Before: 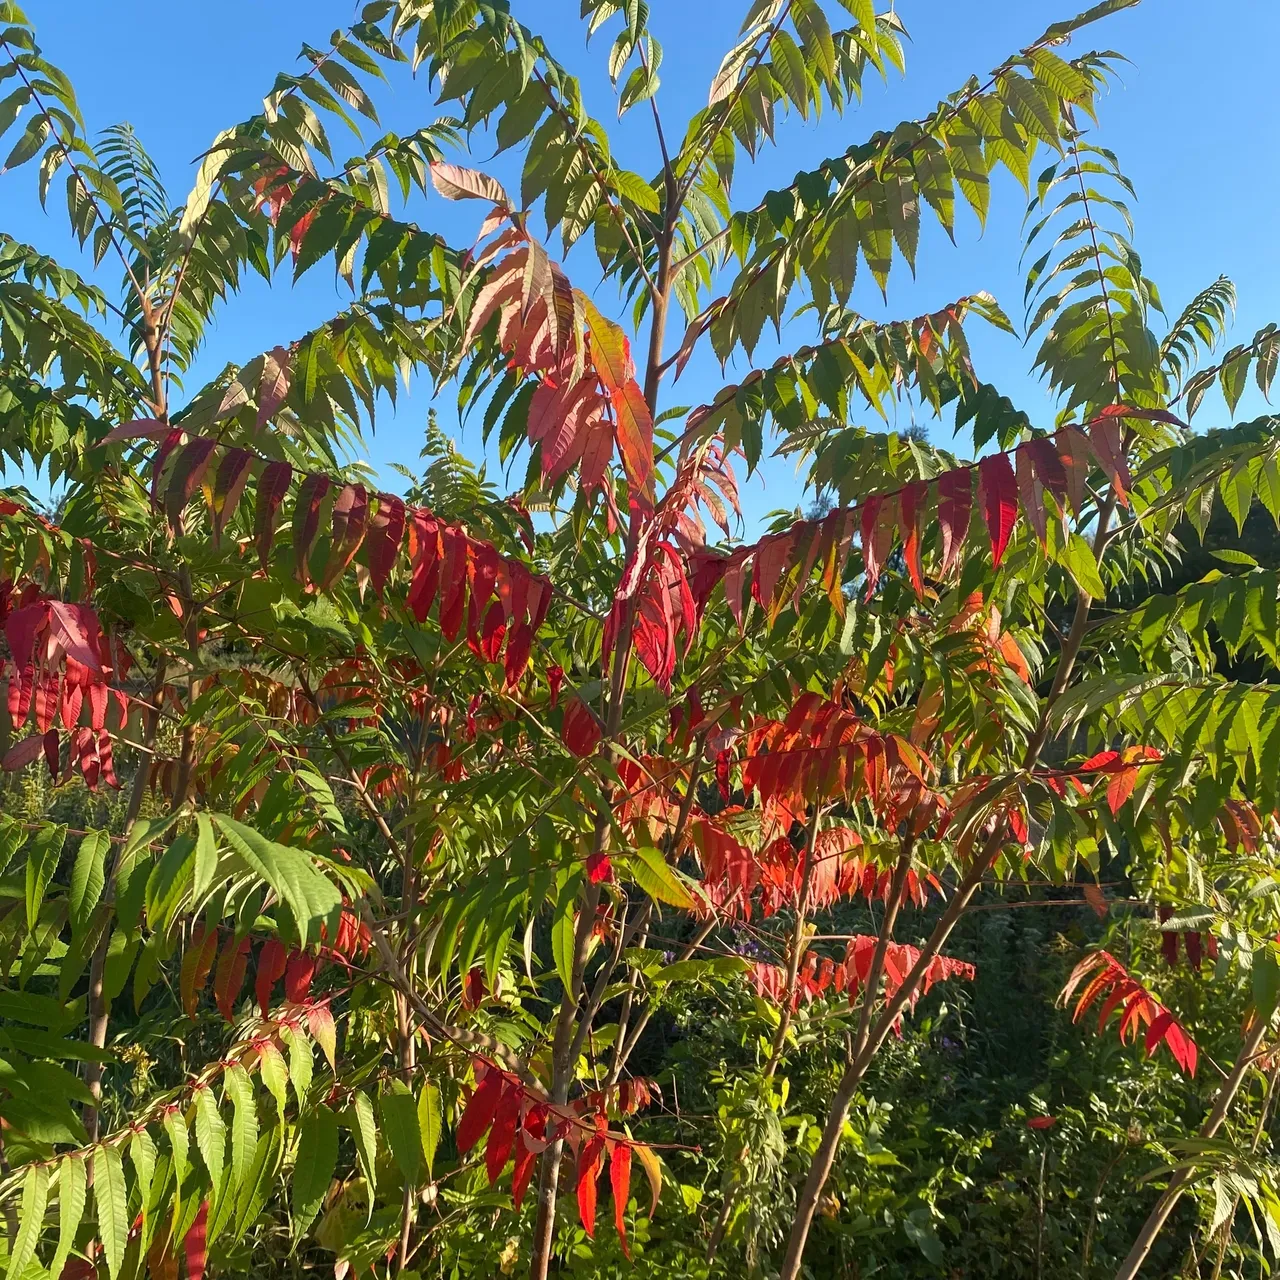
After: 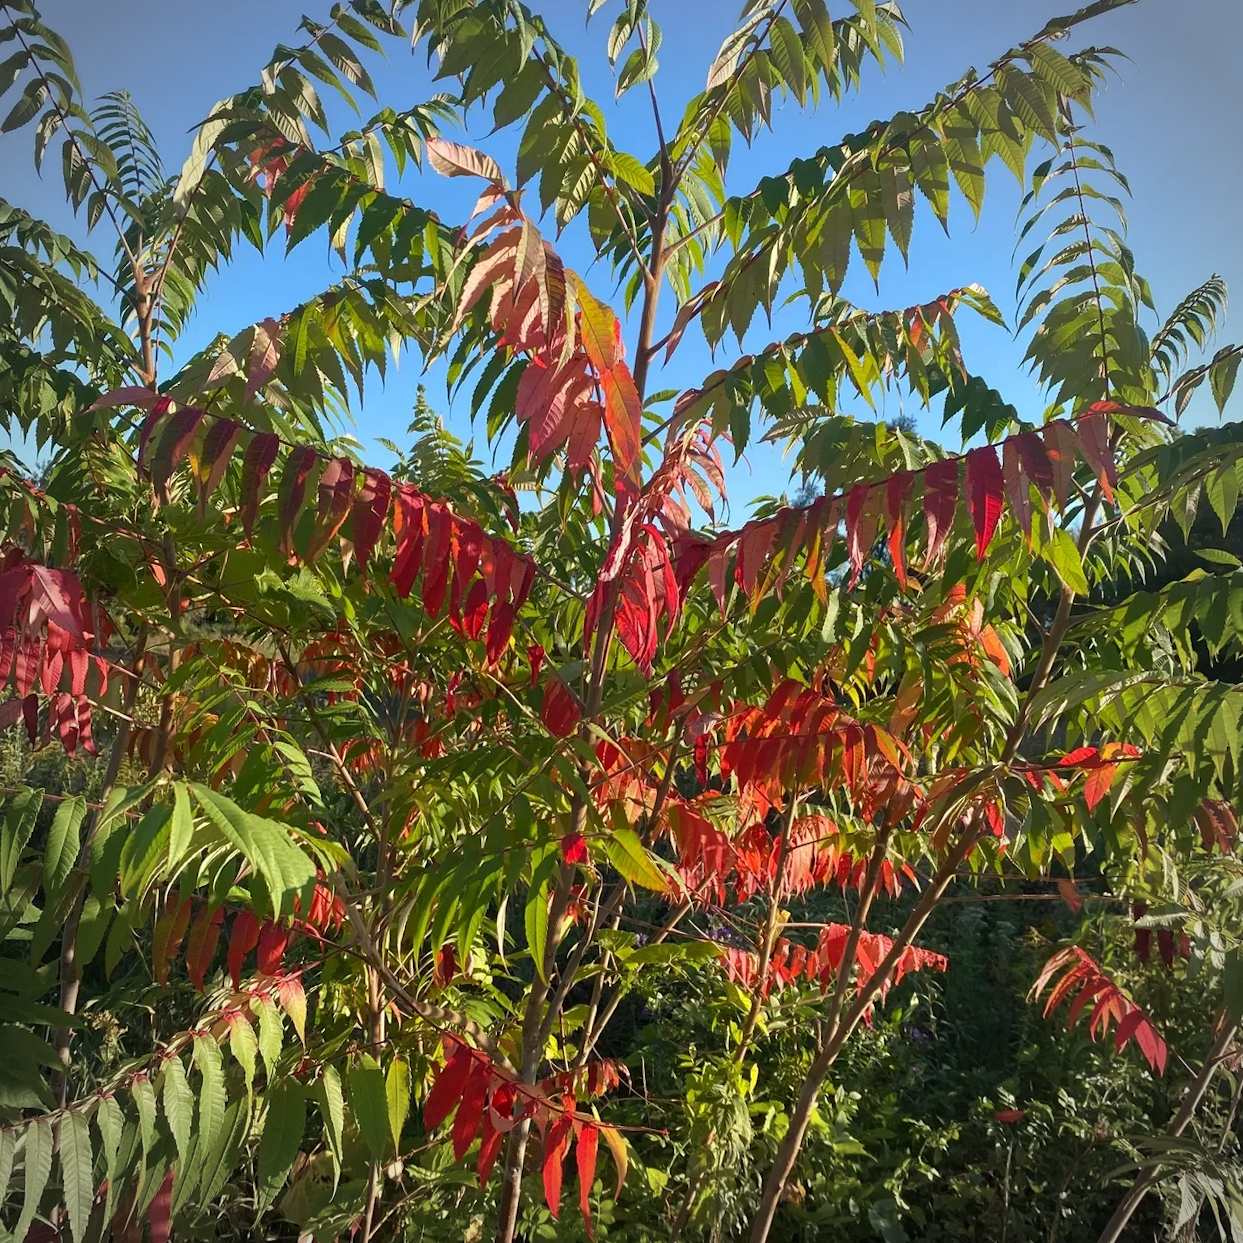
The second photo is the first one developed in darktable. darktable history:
crop and rotate: angle -1.69°
vignetting: on, module defaults
